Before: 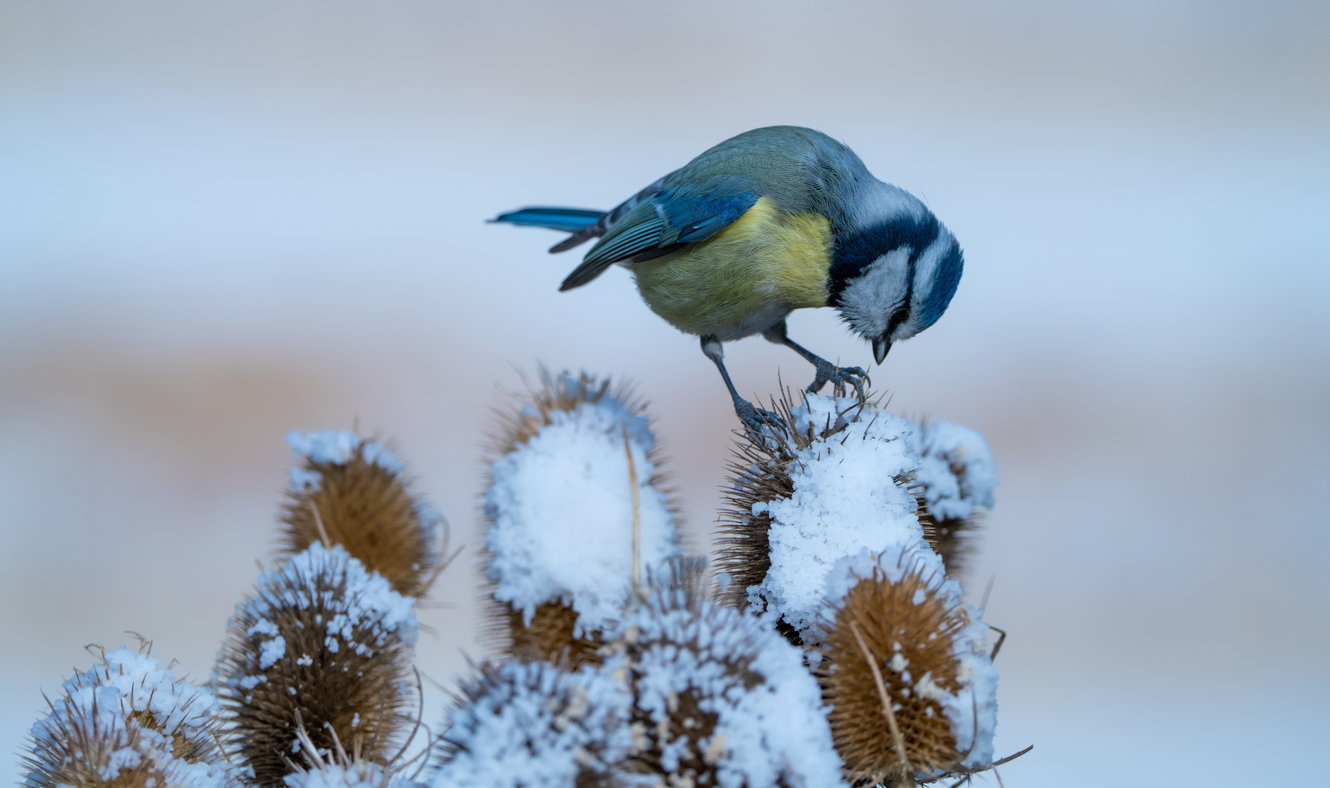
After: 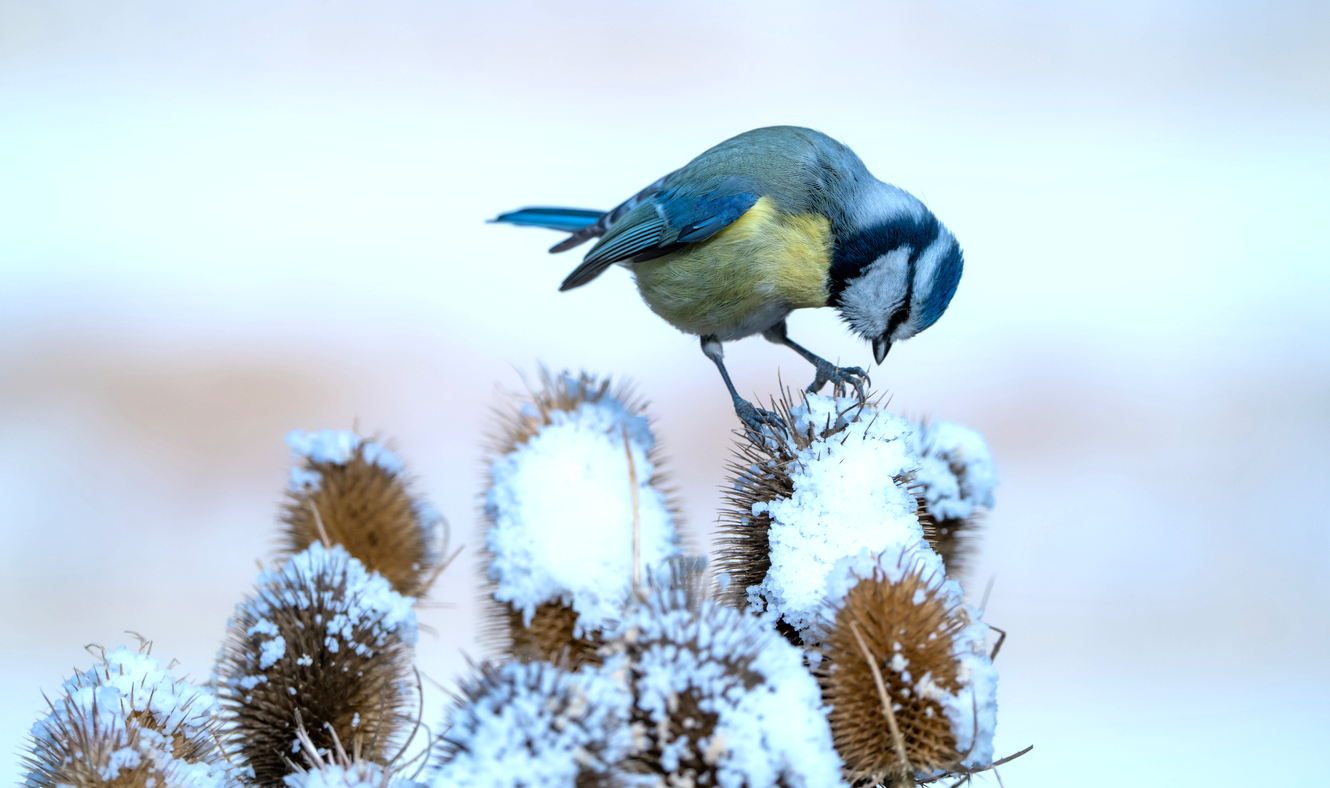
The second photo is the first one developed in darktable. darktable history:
tone equalizer: -8 EV -0.75 EV, -7 EV -0.685 EV, -6 EV -0.596 EV, -5 EV -0.399 EV, -3 EV 0.388 EV, -2 EV 0.6 EV, -1 EV 0.686 EV, +0 EV 0.76 EV
